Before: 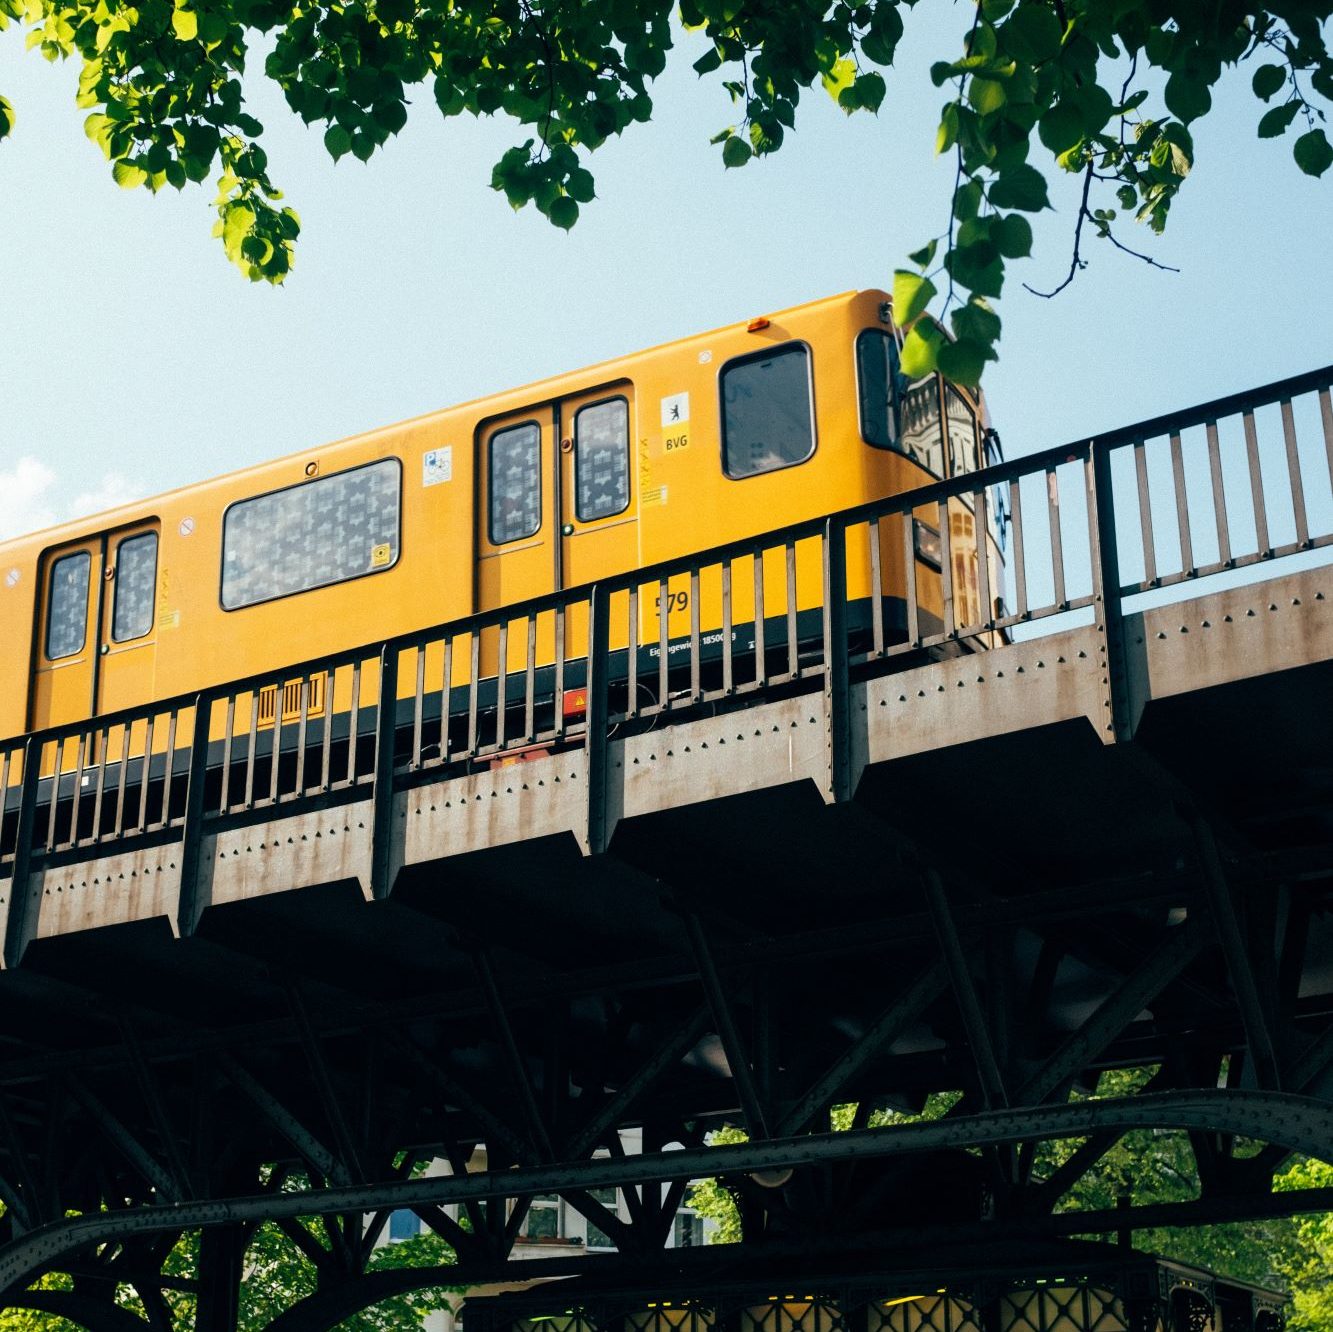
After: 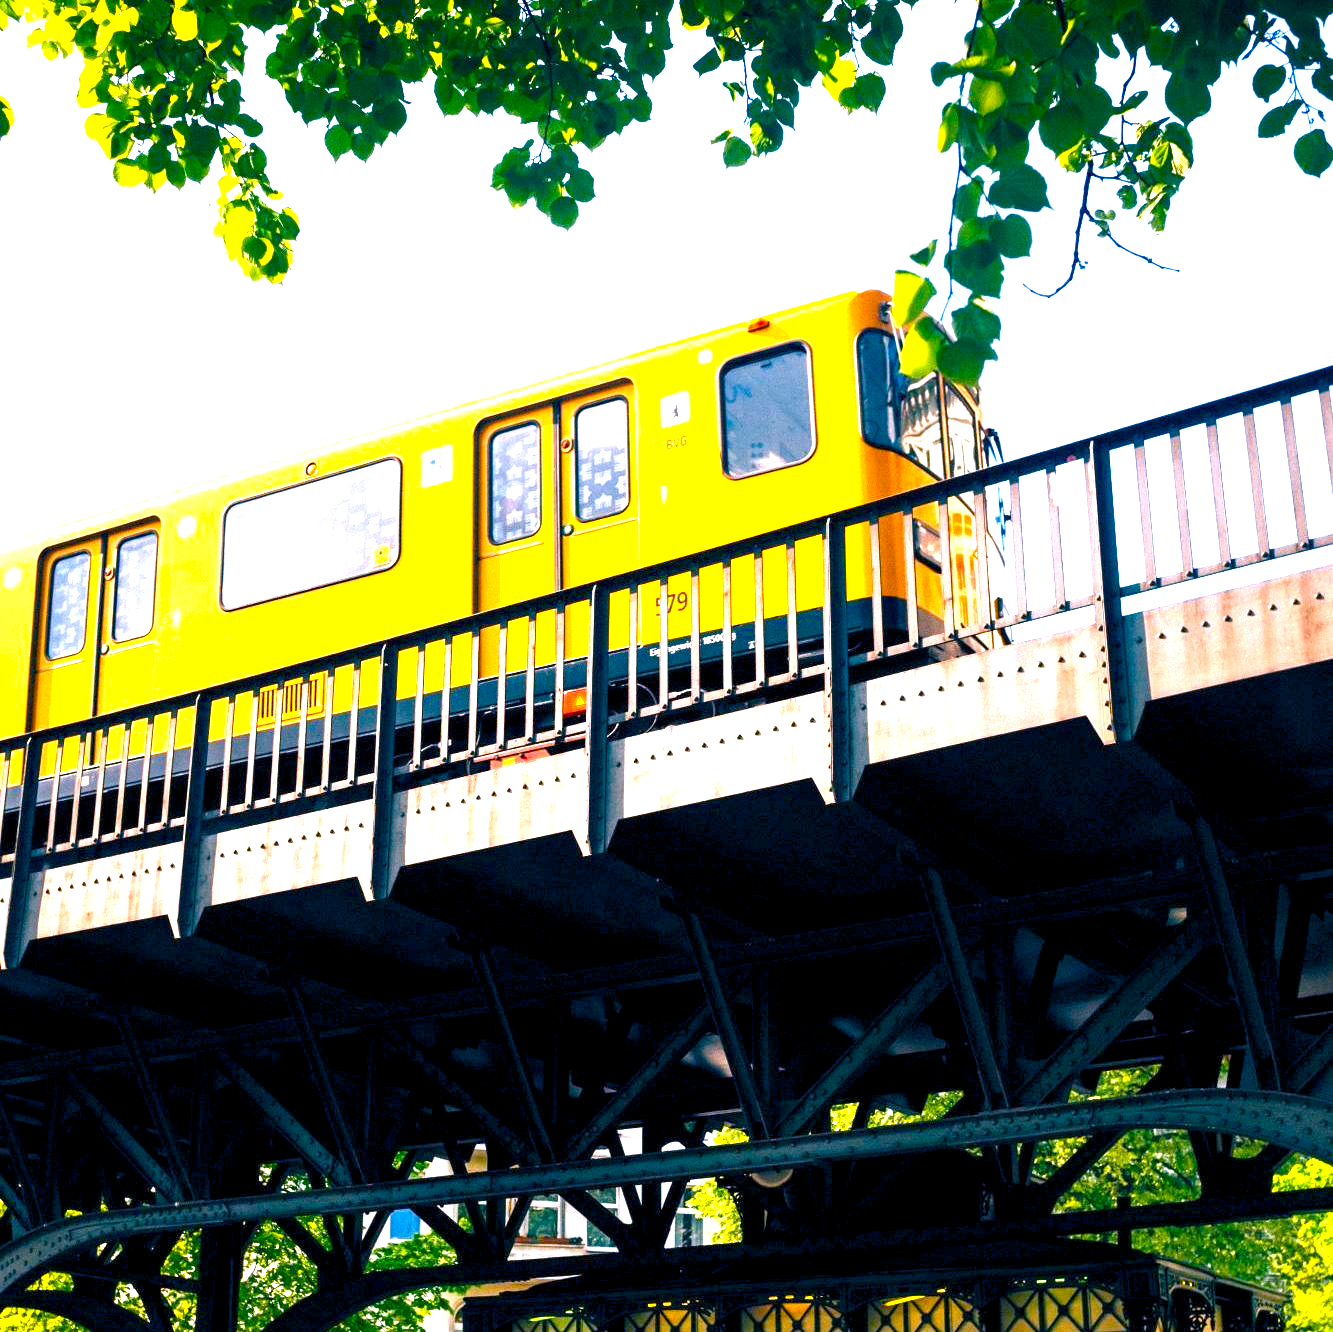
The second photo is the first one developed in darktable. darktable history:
color balance rgb: shadows lift › chroma 1.042%, shadows lift › hue 240.89°, global offset › luminance -0.489%, linear chroma grading › global chroma 15.074%, perceptual saturation grading › global saturation 40.819%, perceptual saturation grading › highlights -25.741%, perceptual saturation grading › mid-tones 34.762%, perceptual saturation grading › shadows 35.923%
exposure: black level correction 0, exposure 1.751 EV, compensate exposure bias true, compensate highlight preservation false
color calibration: output R [1.063, -0.012, -0.003, 0], output B [-0.079, 0.047, 1, 0], illuminant as shot in camera, x 0.358, y 0.373, temperature 4628.91 K
